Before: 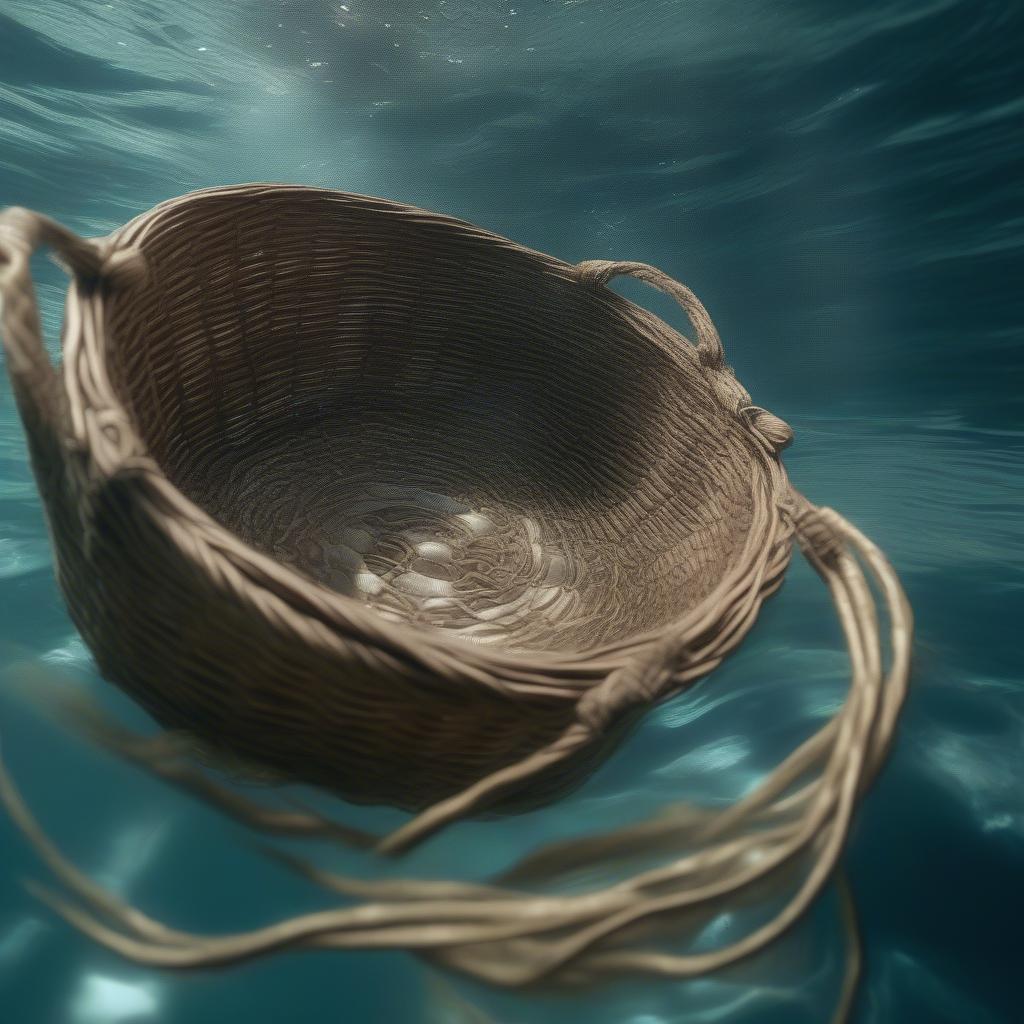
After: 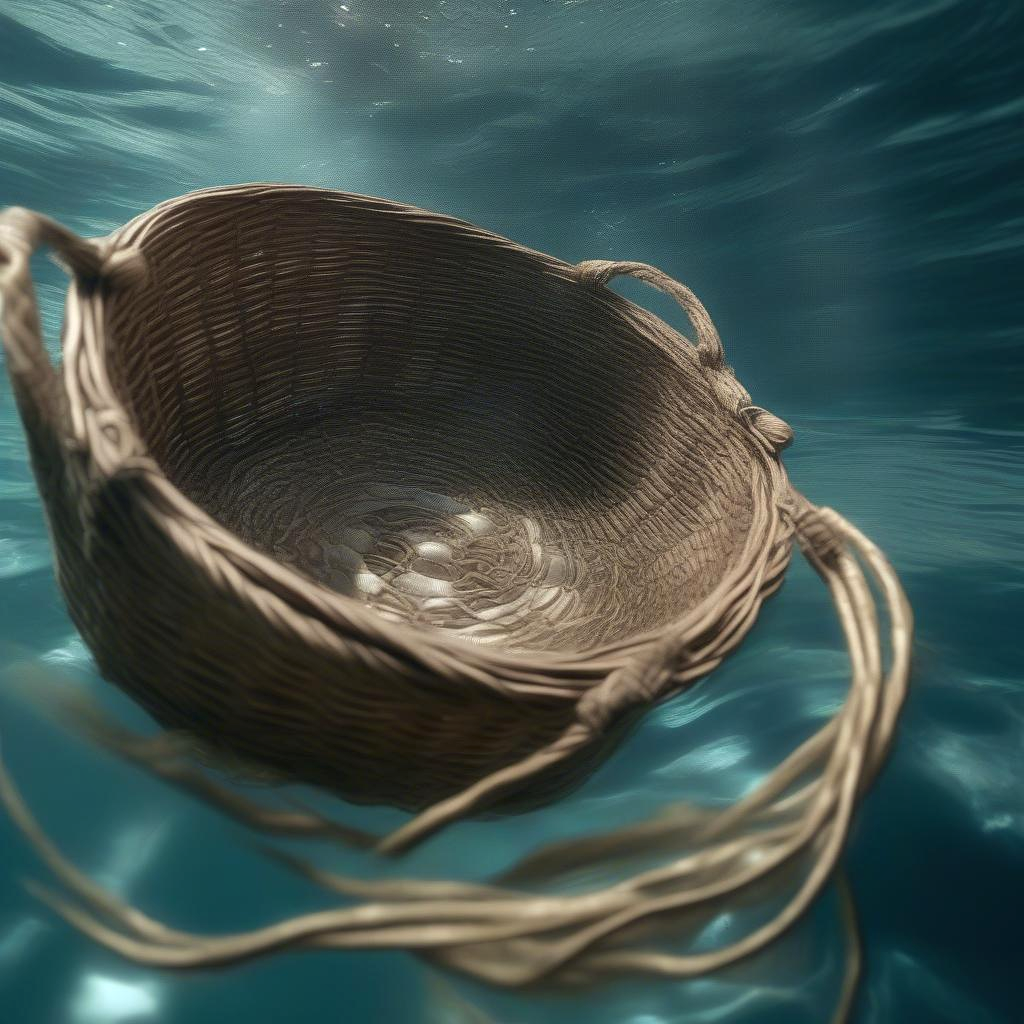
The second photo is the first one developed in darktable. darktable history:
exposure: exposure 0.128 EV, compensate highlight preservation false
contrast equalizer: octaves 7, y [[0.6 ×6], [0.55 ×6], [0 ×6], [0 ×6], [0 ×6]], mix 0.3
